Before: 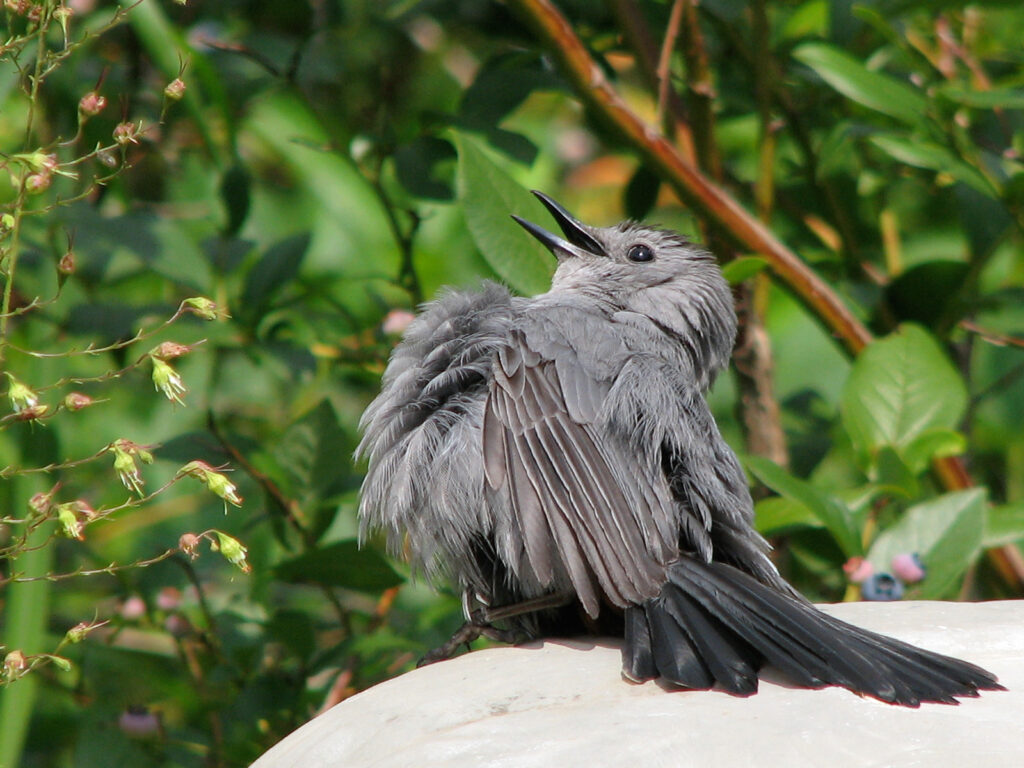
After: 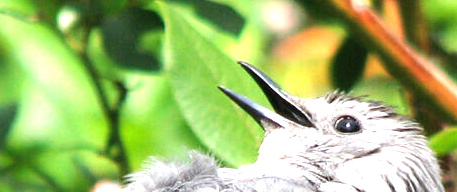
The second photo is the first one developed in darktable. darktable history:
crop: left 28.64%, top 16.832%, right 26.637%, bottom 58.055%
exposure: black level correction 0, exposure 1.3 EV, compensate exposure bias true, compensate highlight preservation false
tone equalizer: -8 EV -0.417 EV, -7 EV -0.389 EV, -6 EV -0.333 EV, -5 EV -0.222 EV, -3 EV 0.222 EV, -2 EV 0.333 EV, -1 EV 0.389 EV, +0 EV 0.417 EV, edges refinement/feathering 500, mask exposure compensation -1.57 EV, preserve details no
